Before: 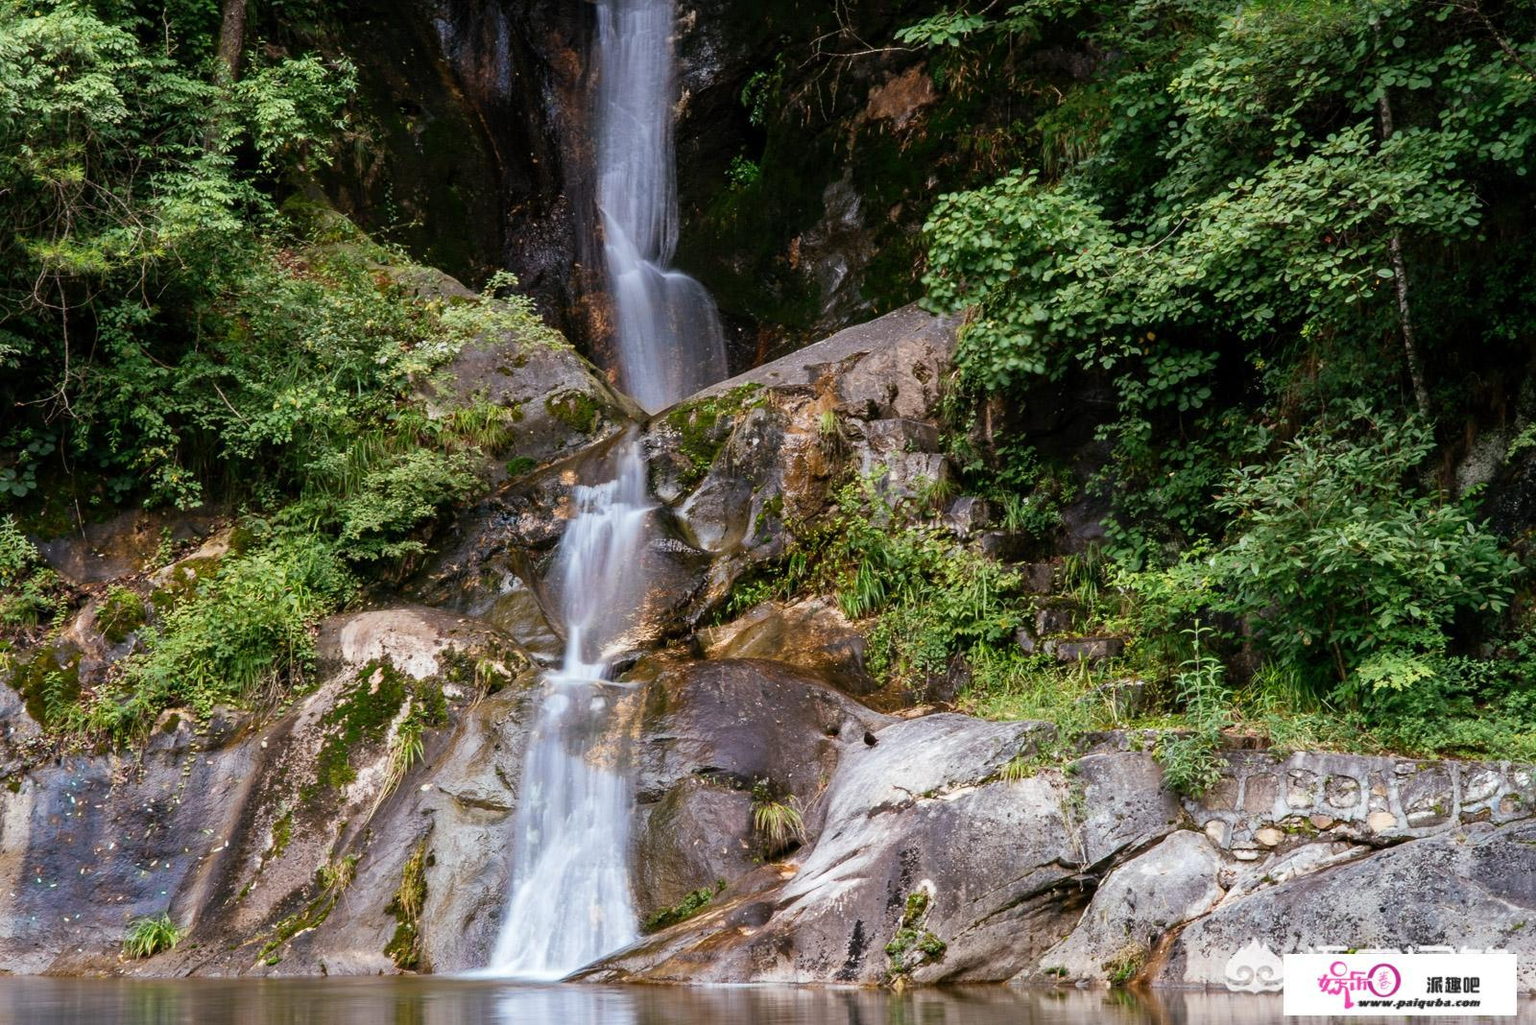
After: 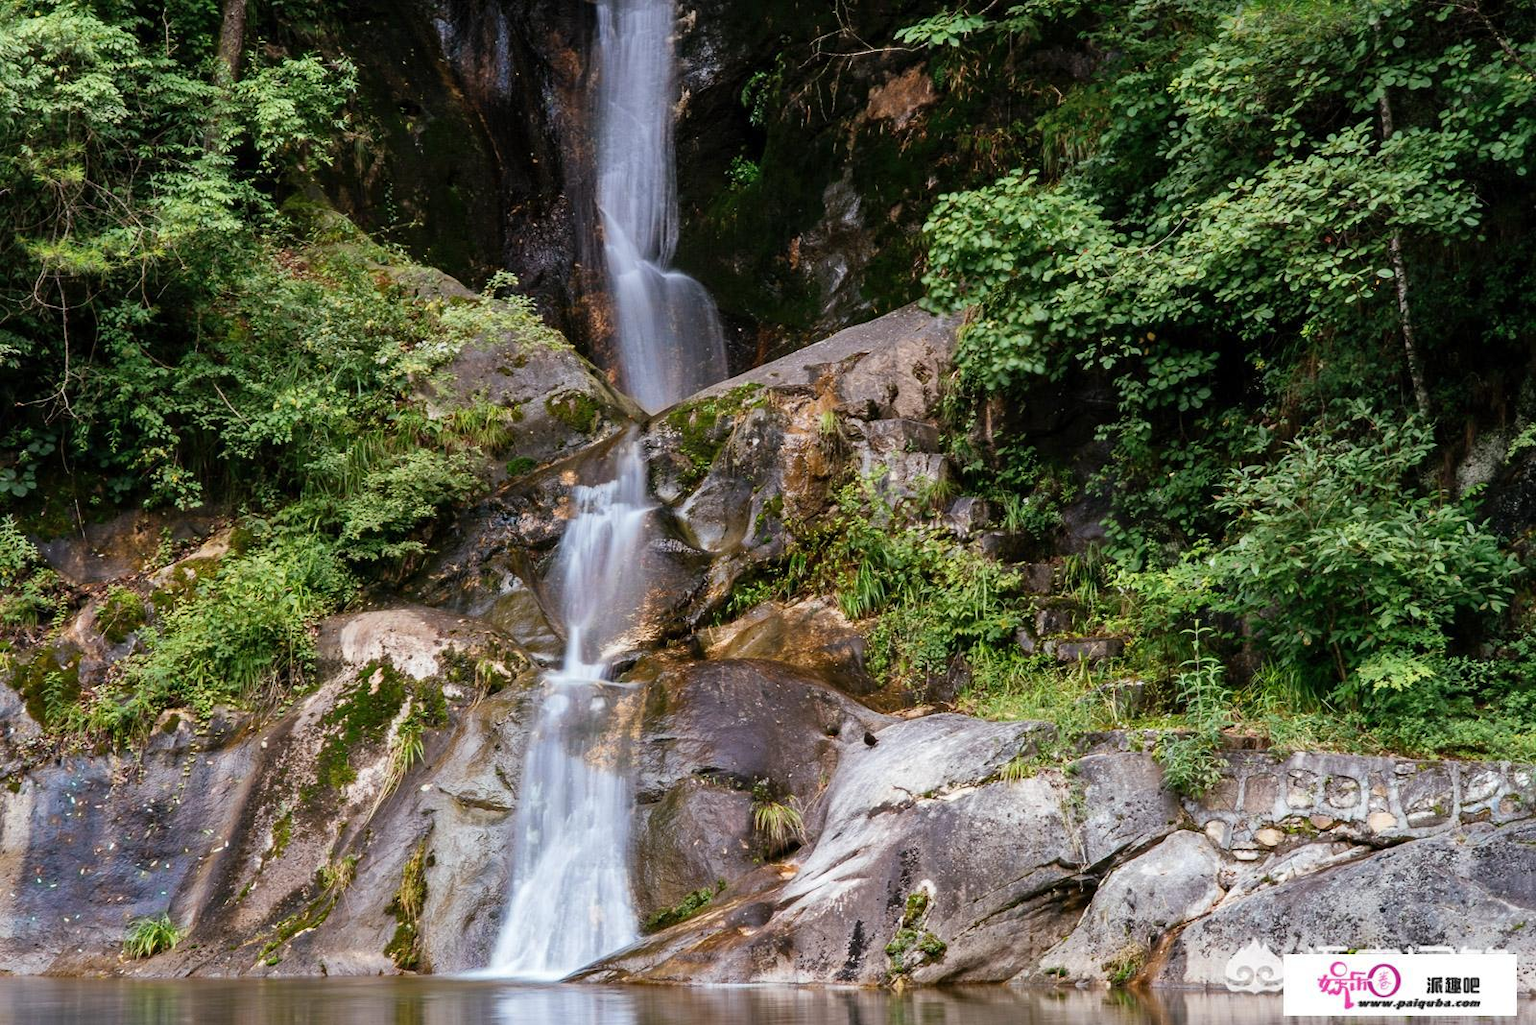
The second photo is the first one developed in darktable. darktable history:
shadows and highlights: shadows 31.48, highlights -31.78, soften with gaussian
